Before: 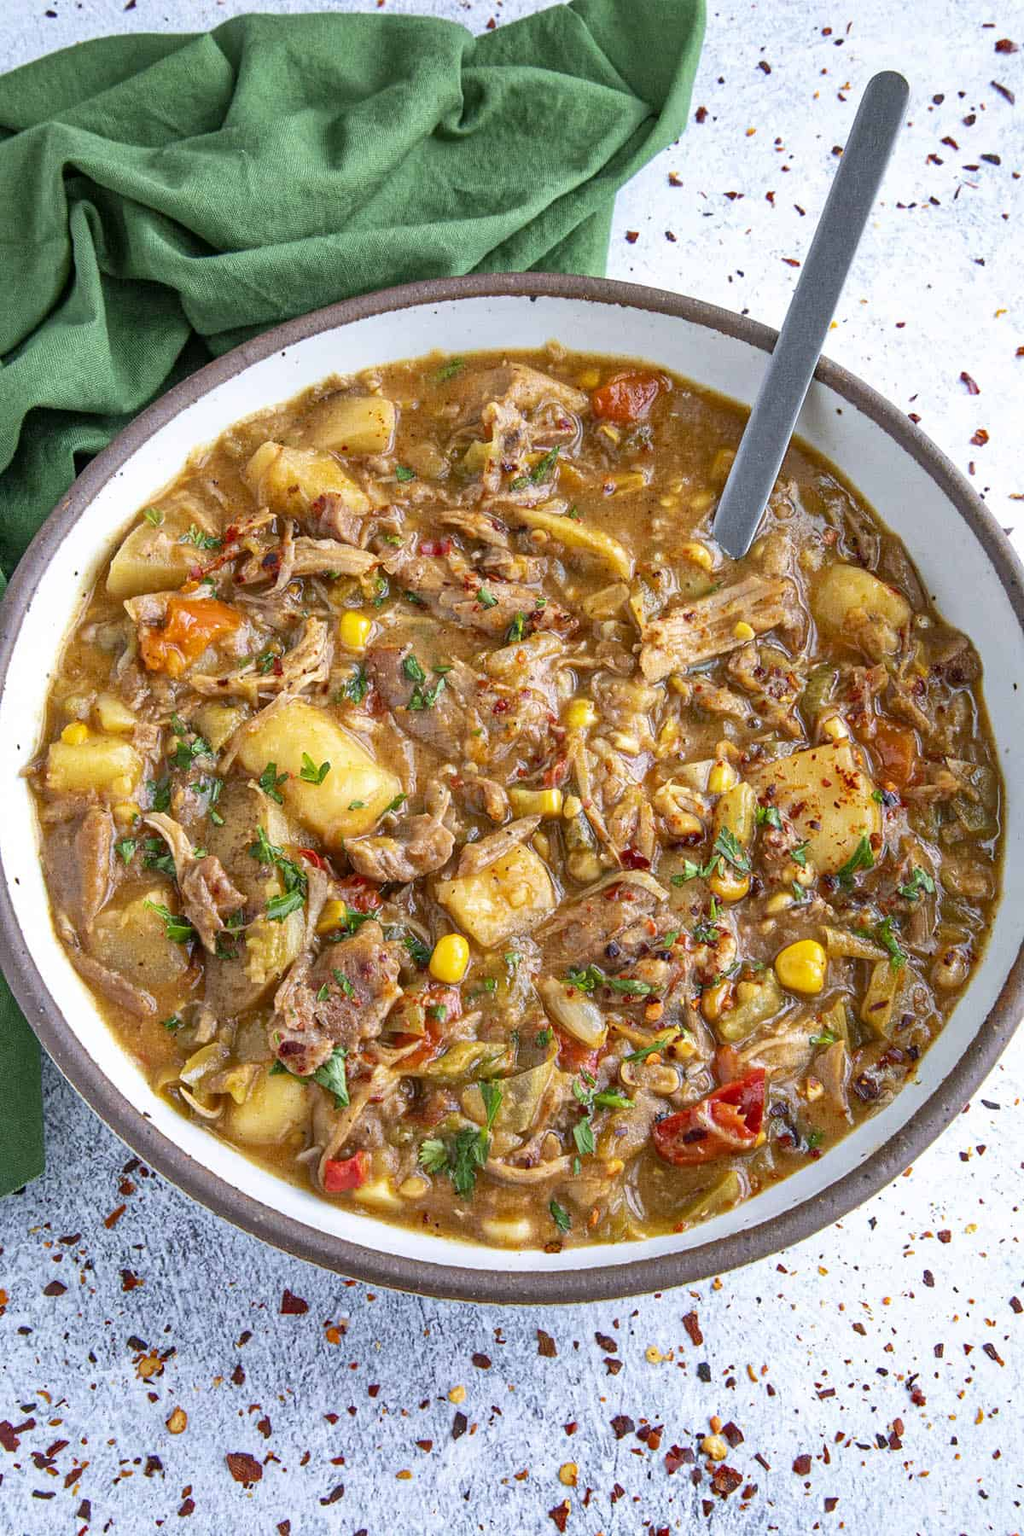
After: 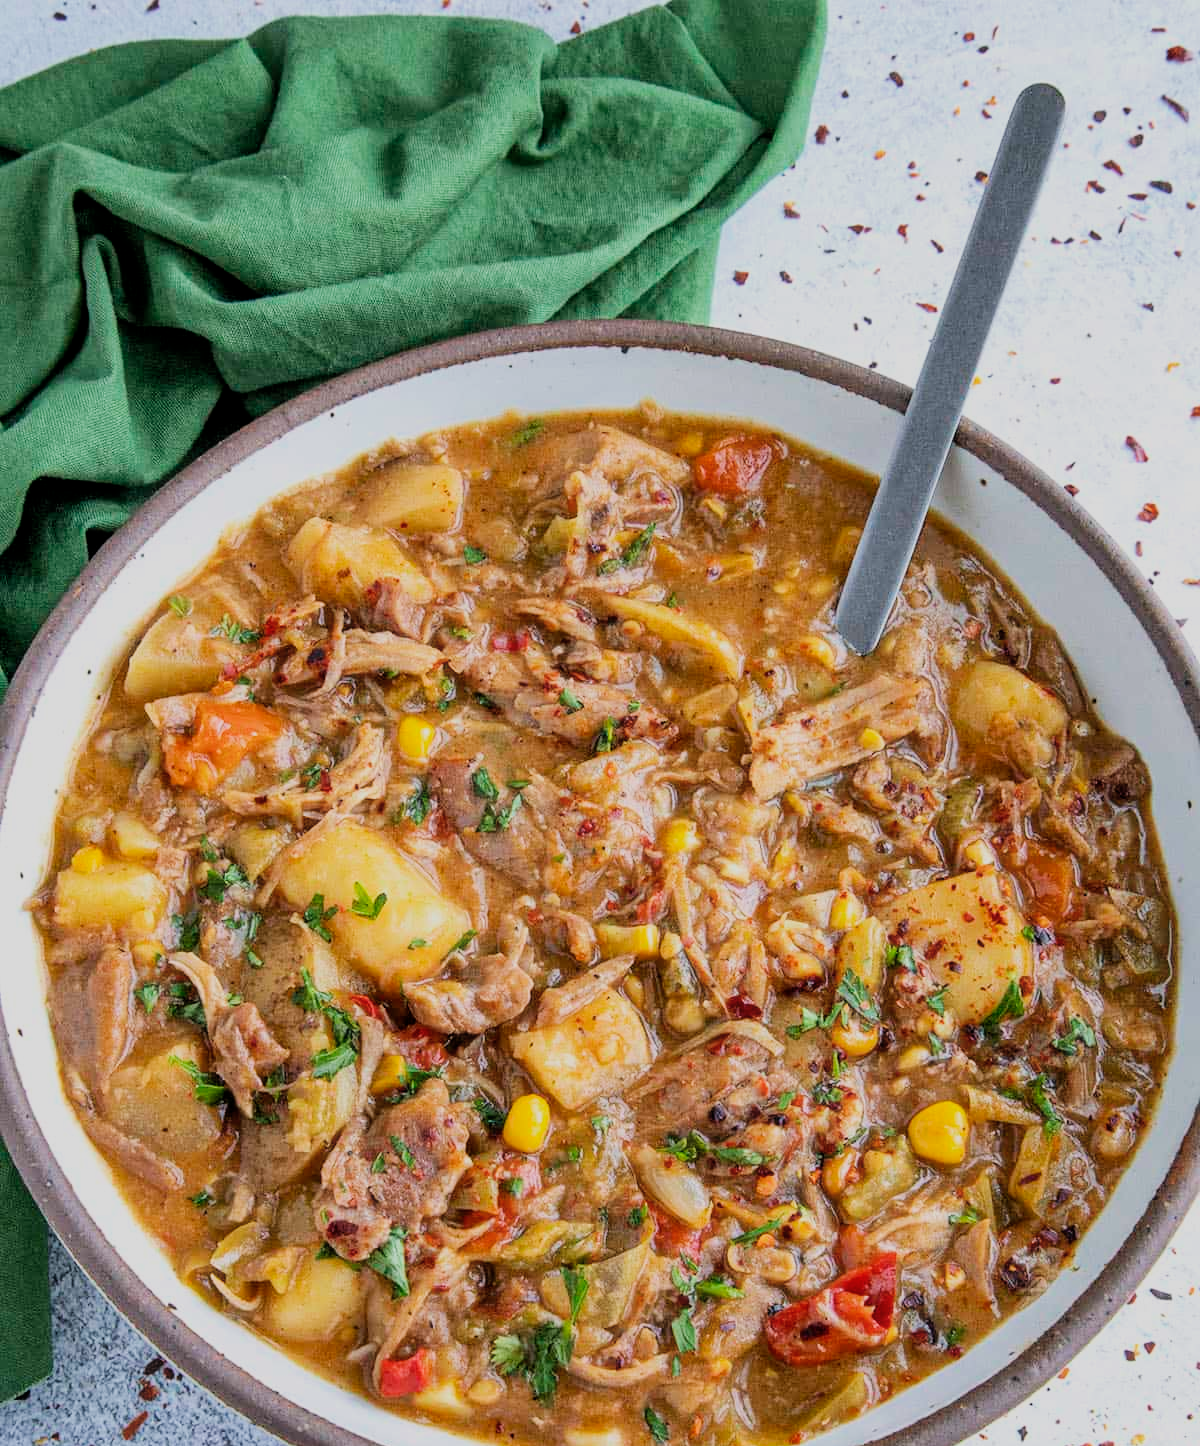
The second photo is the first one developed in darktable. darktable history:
haze removal: strength -0.042, compatibility mode true, adaptive false
filmic rgb: middle gray luminance 29.27%, black relative exposure -10.36 EV, white relative exposure 5.49 EV, target black luminance 0%, hardness 3.97, latitude 1.93%, contrast 1.122, highlights saturation mix 4.17%, shadows ↔ highlights balance 15.43%
crop: bottom 19.666%
